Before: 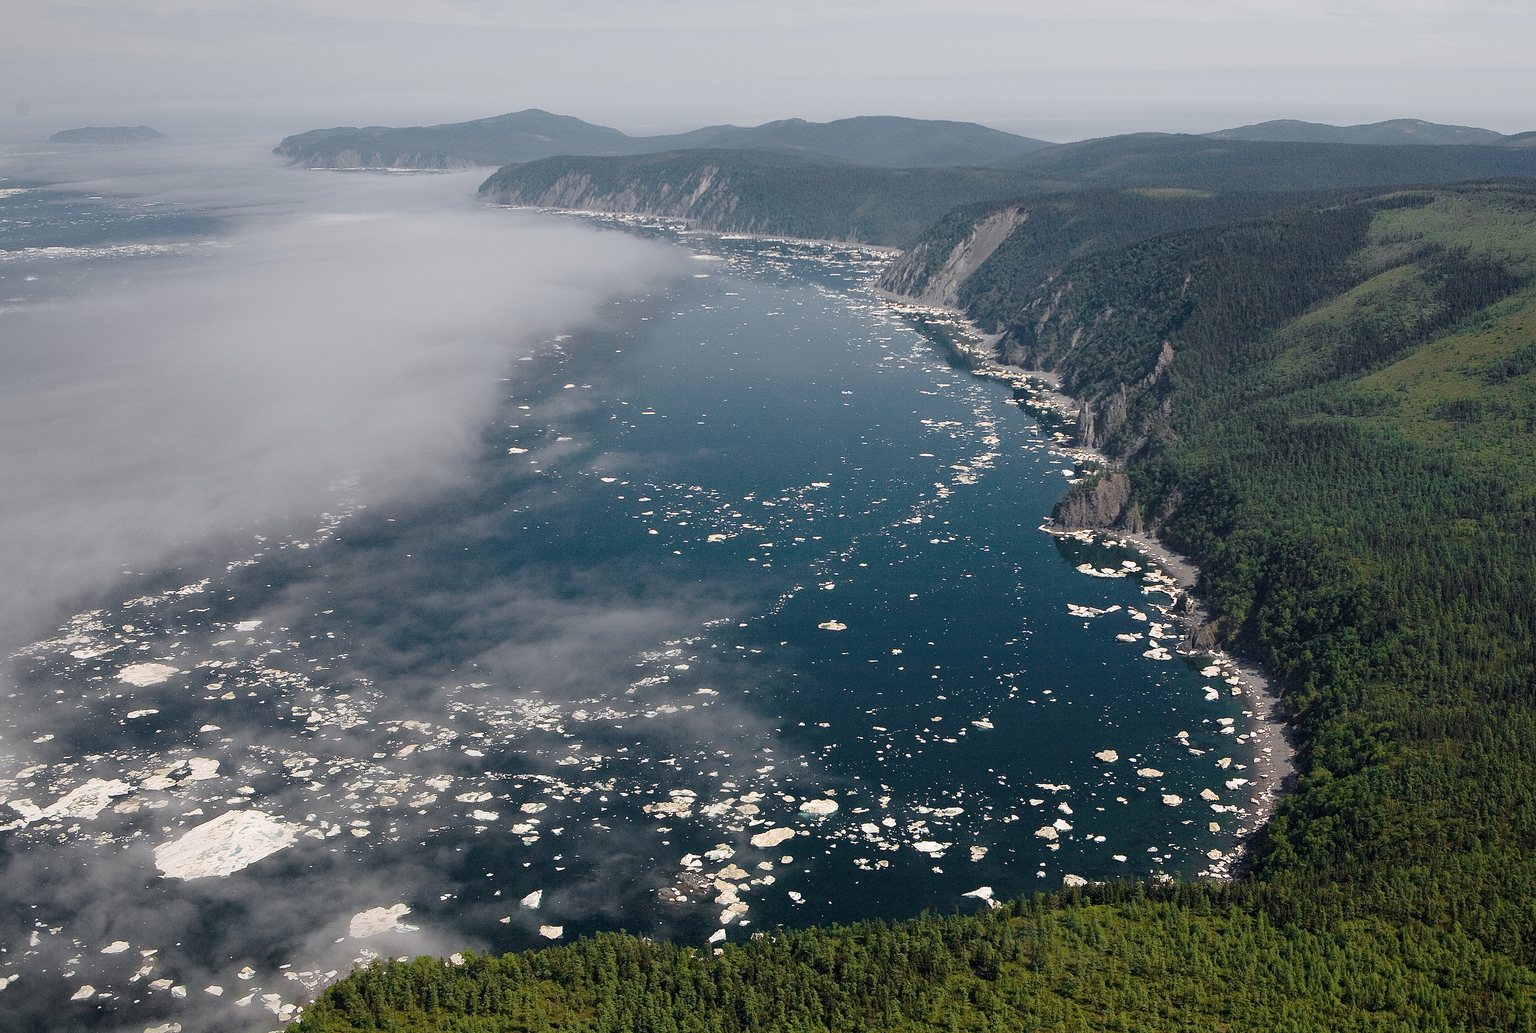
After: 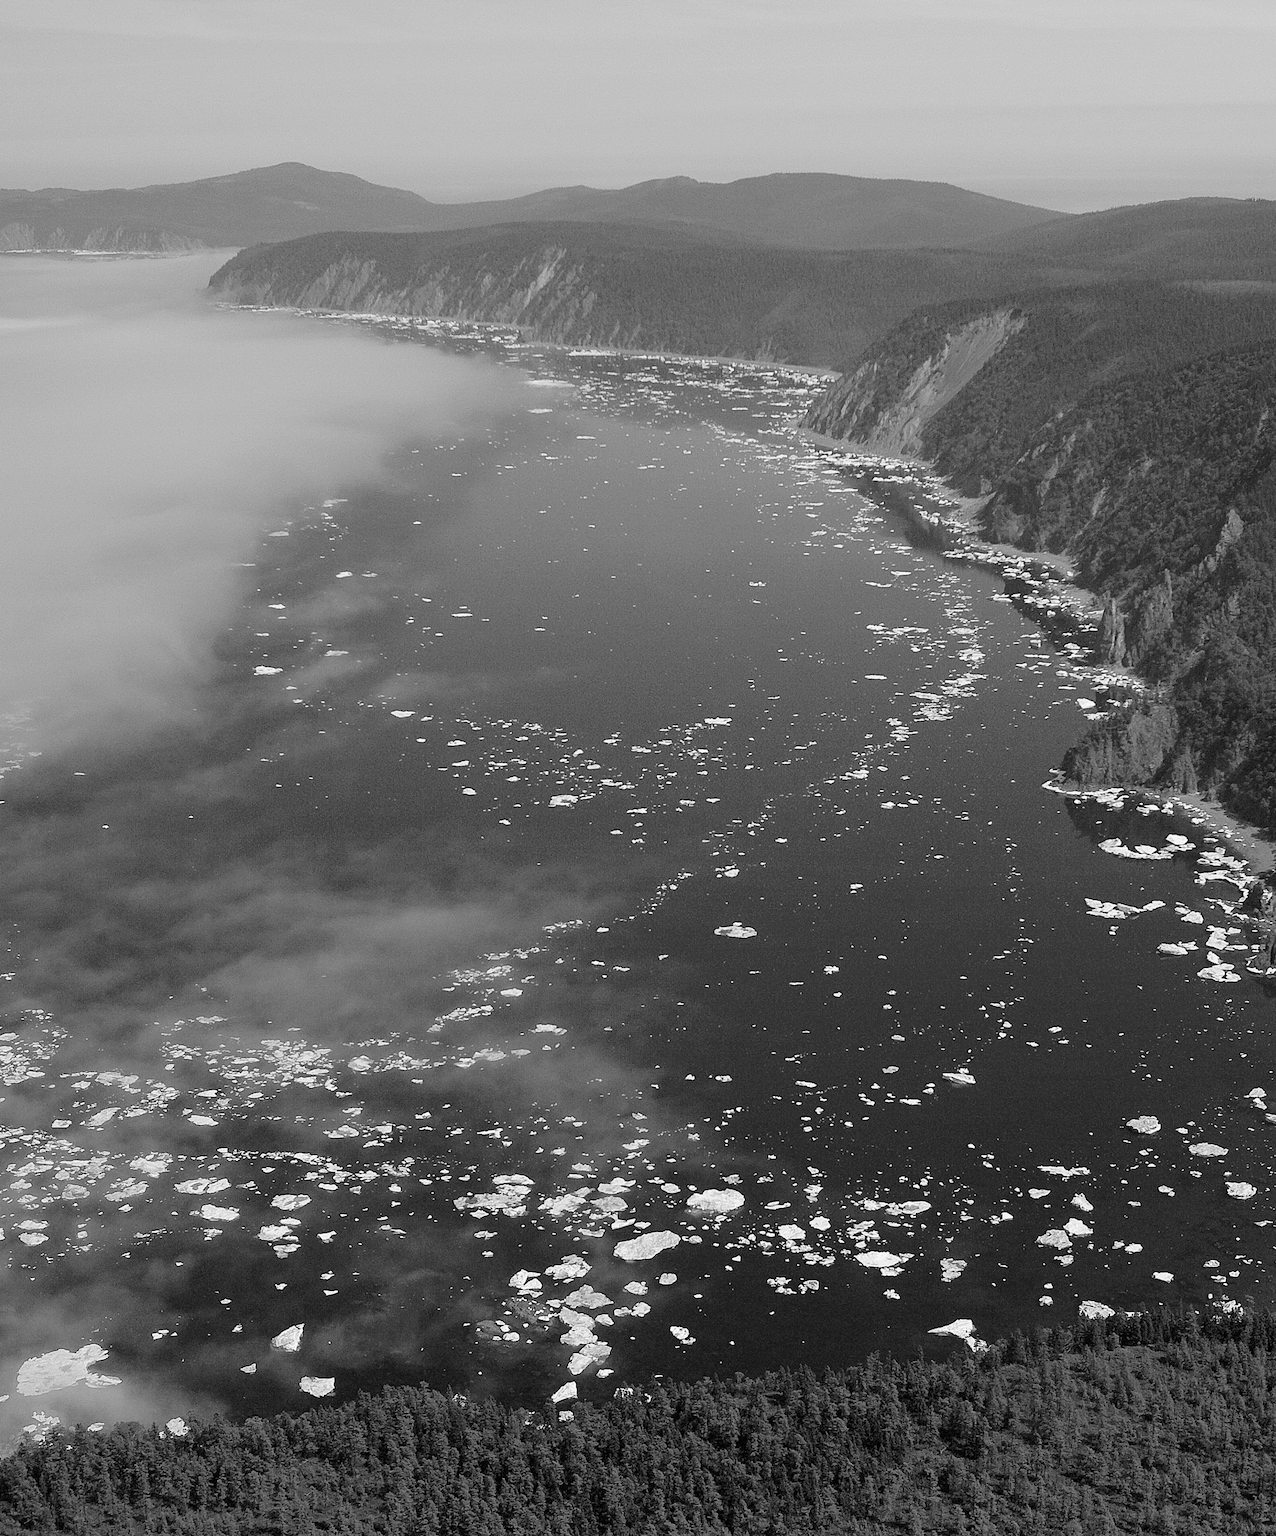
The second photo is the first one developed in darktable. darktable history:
color calibration: output gray [0.267, 0.423, 0.261, 0], illuminant as shot in camera, x 0.37, y 0.382, temperature 4317.24 K
crop: left 22.031%, right 22.098%, bottom 0.014%
